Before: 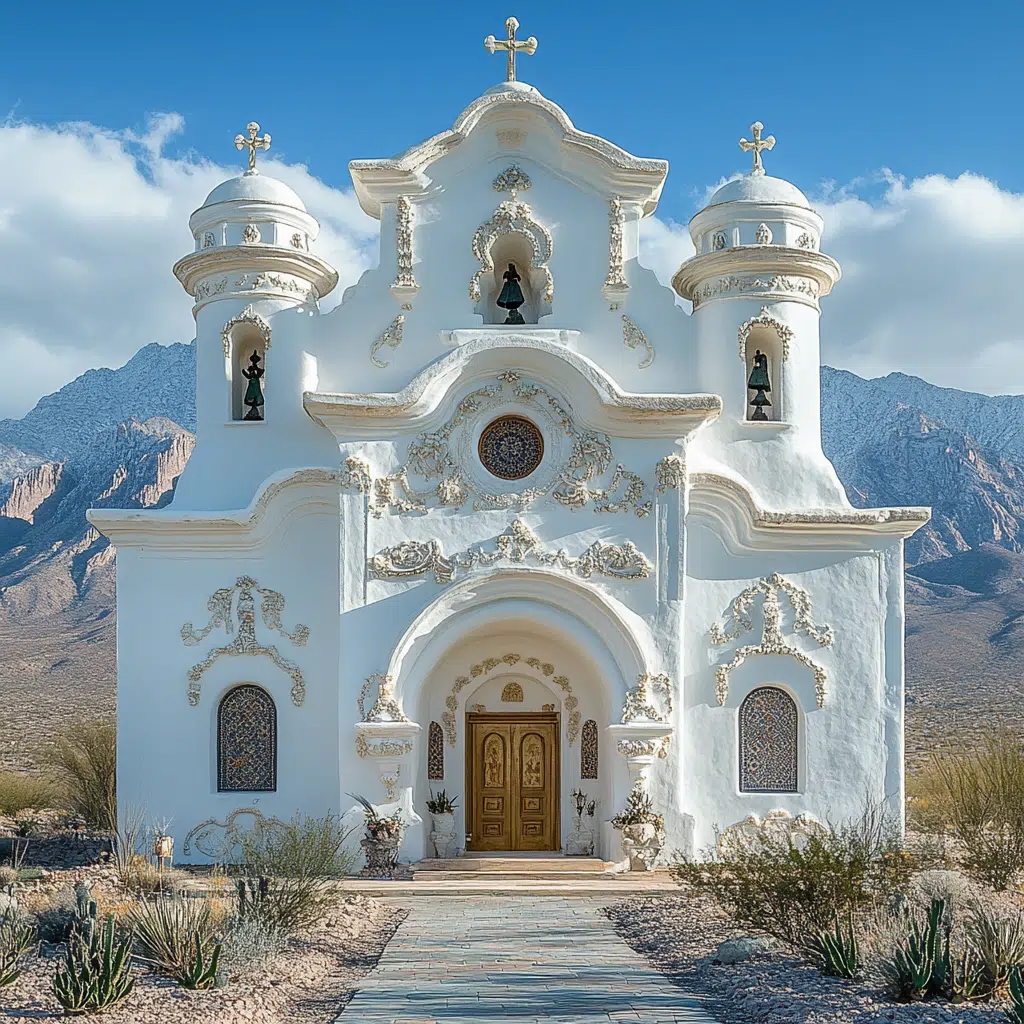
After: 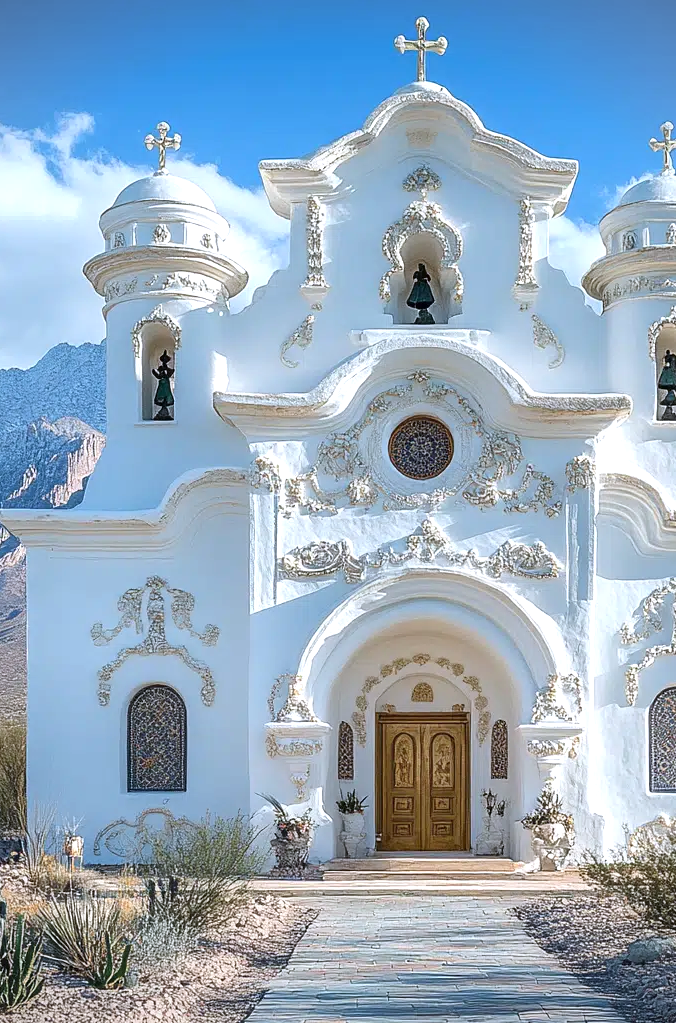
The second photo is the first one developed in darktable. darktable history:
crop and rotate: left 8.854%, right 25.098%
exposure: exposure 0.405 EV, compensate highlight preservation false
color calibration: illuminant as shot in camera, x 0.358, y 0.373, temperature 4628.91 K
vignetting: fall-off start 91.16%
